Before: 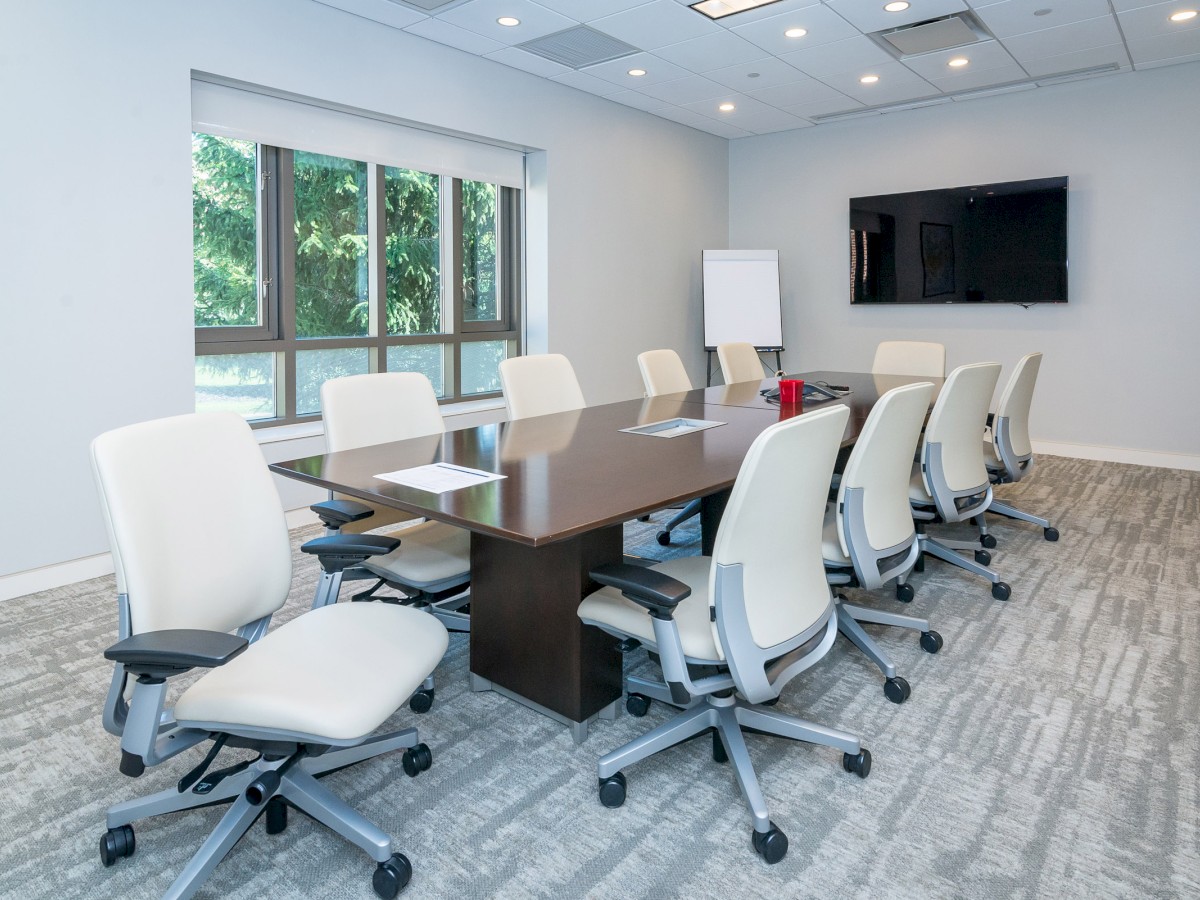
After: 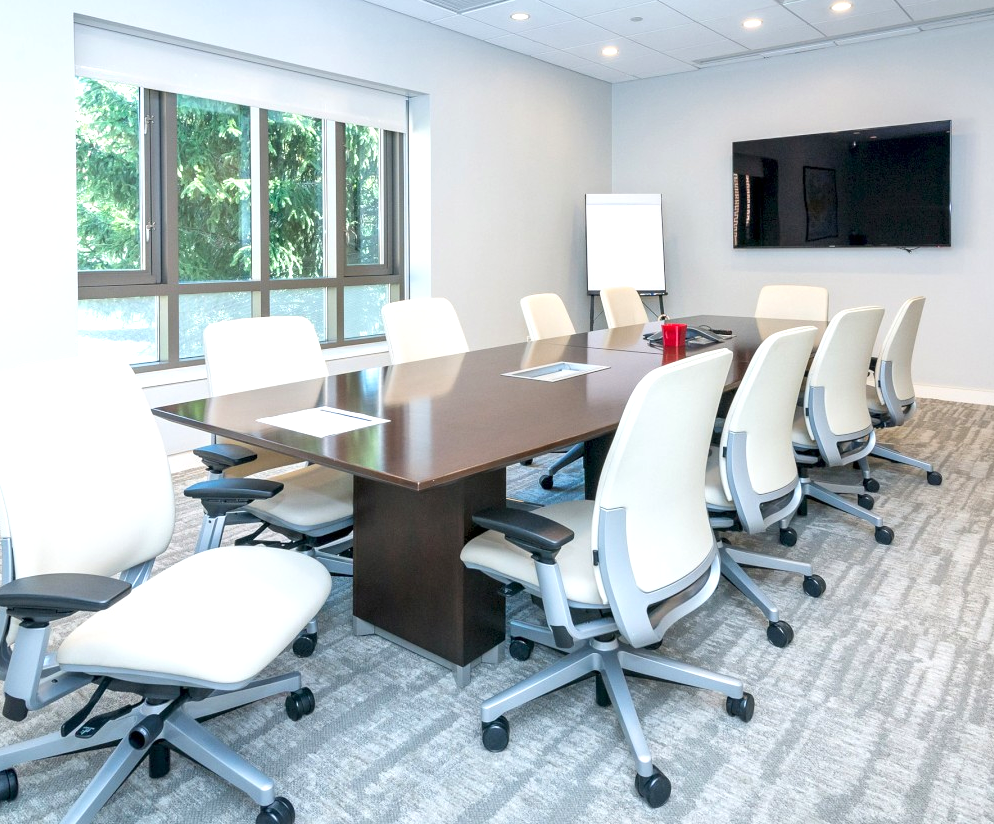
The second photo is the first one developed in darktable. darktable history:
exposure: exposure 0.566 EV, compensate highlight preservation false
crop: left 9.807%, top 6.259%, right 7.334%, bottom 2.177%
